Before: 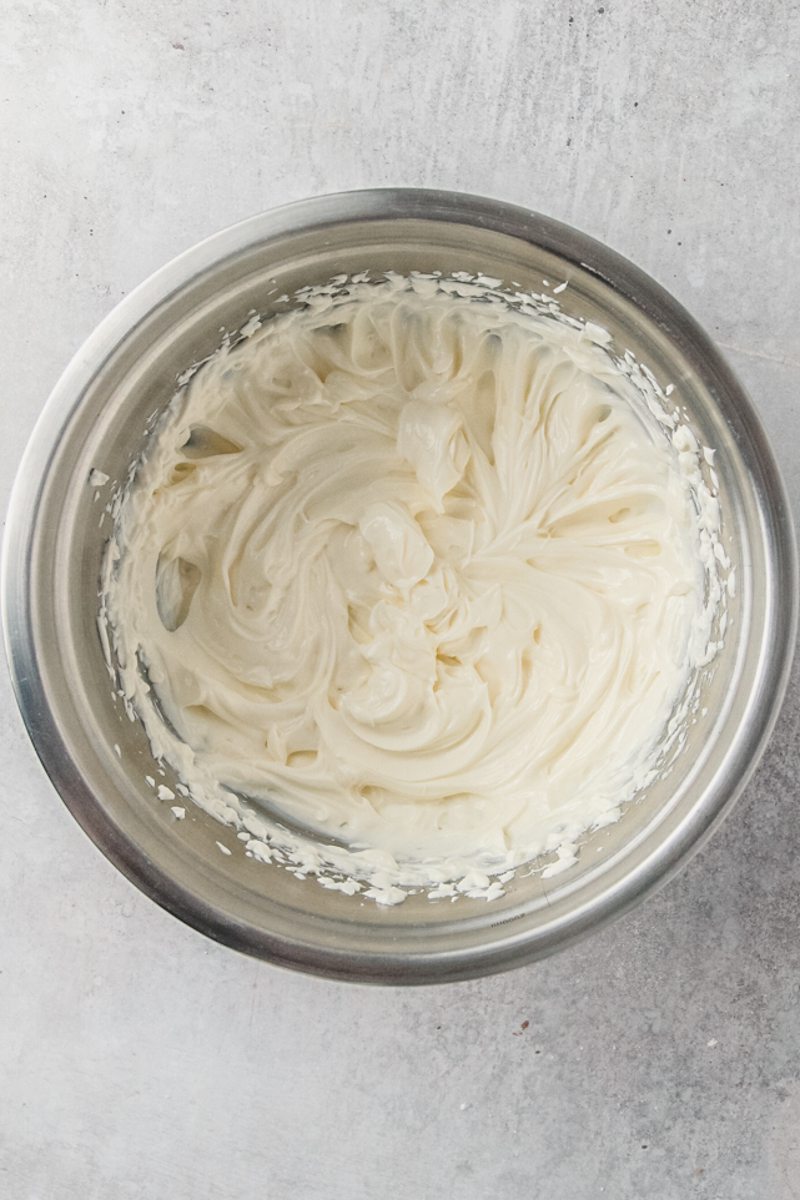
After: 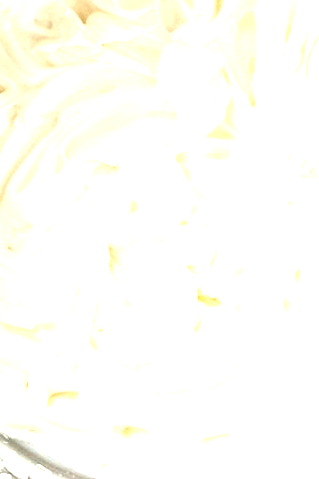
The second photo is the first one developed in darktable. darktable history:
crop: left 30%, top 30%, right 30%, bottom 30%
exposure: black level correction 0, exposure 1.675 EV, compensate exposure bias true, compensate highlight preservation false
